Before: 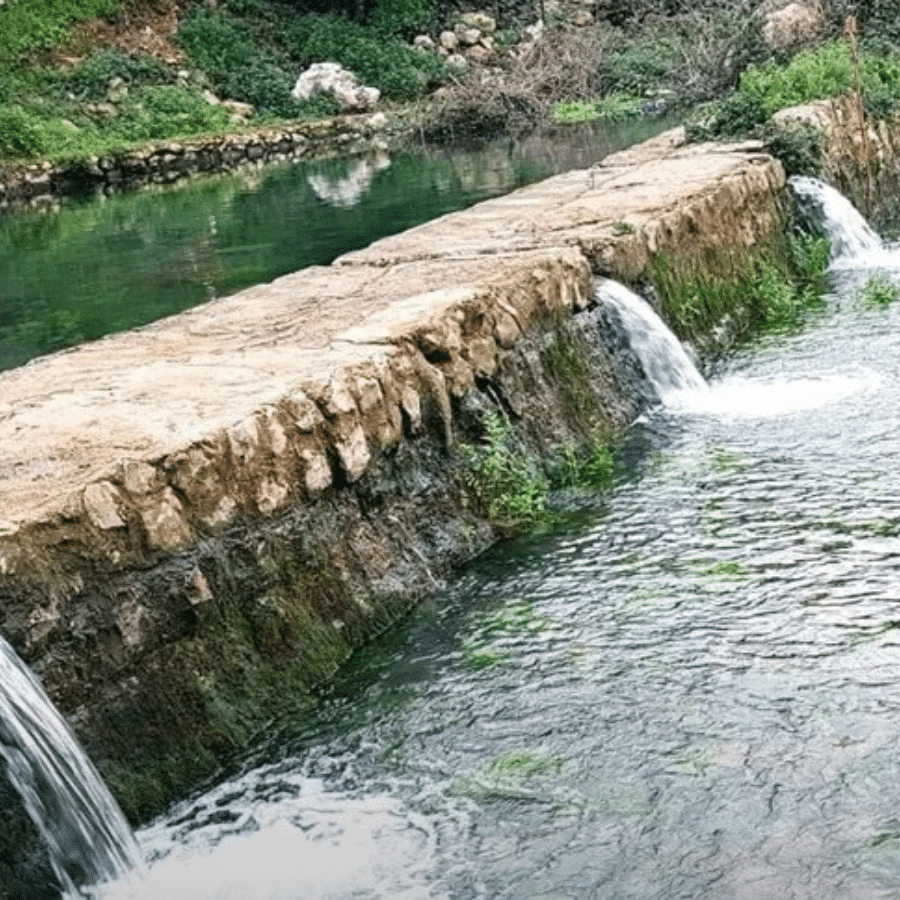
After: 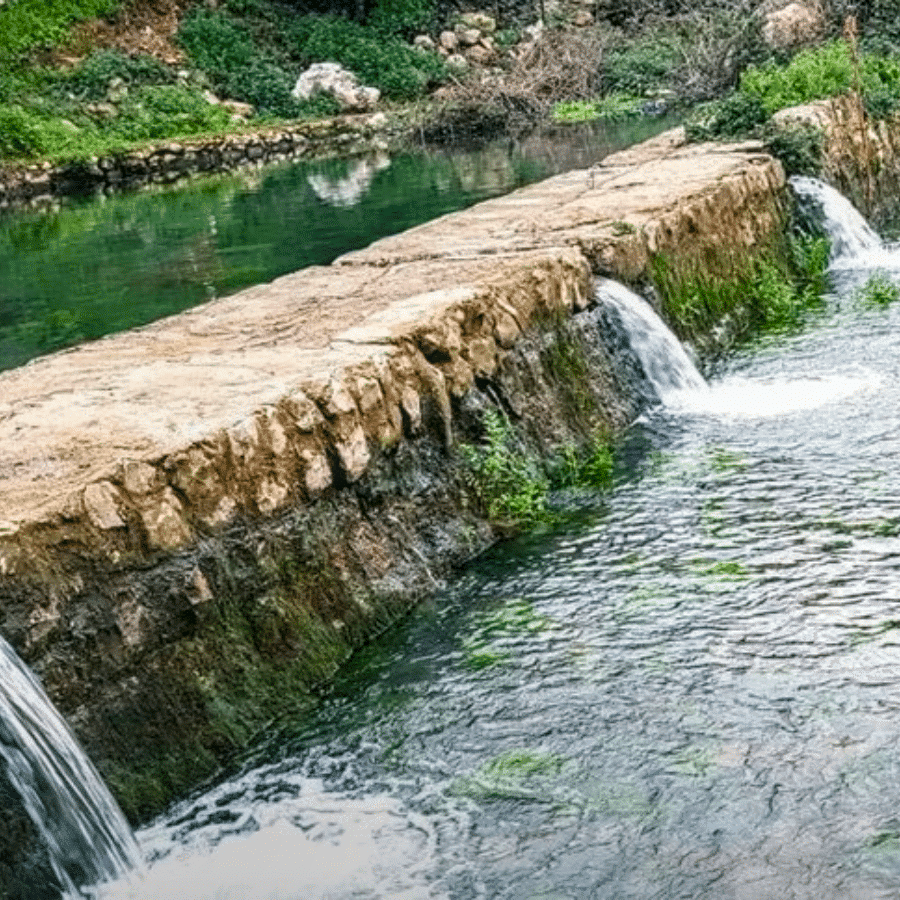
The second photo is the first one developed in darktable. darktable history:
exposure: exposure -0.142 EV, compensate highlight preservation false
local contrast: on, module defaults
color balance rgb: global offset › luminance 0.239%, linear chroma grading › global chroma 15.422%, perceptual saturation grading › global saturation 19.862%
